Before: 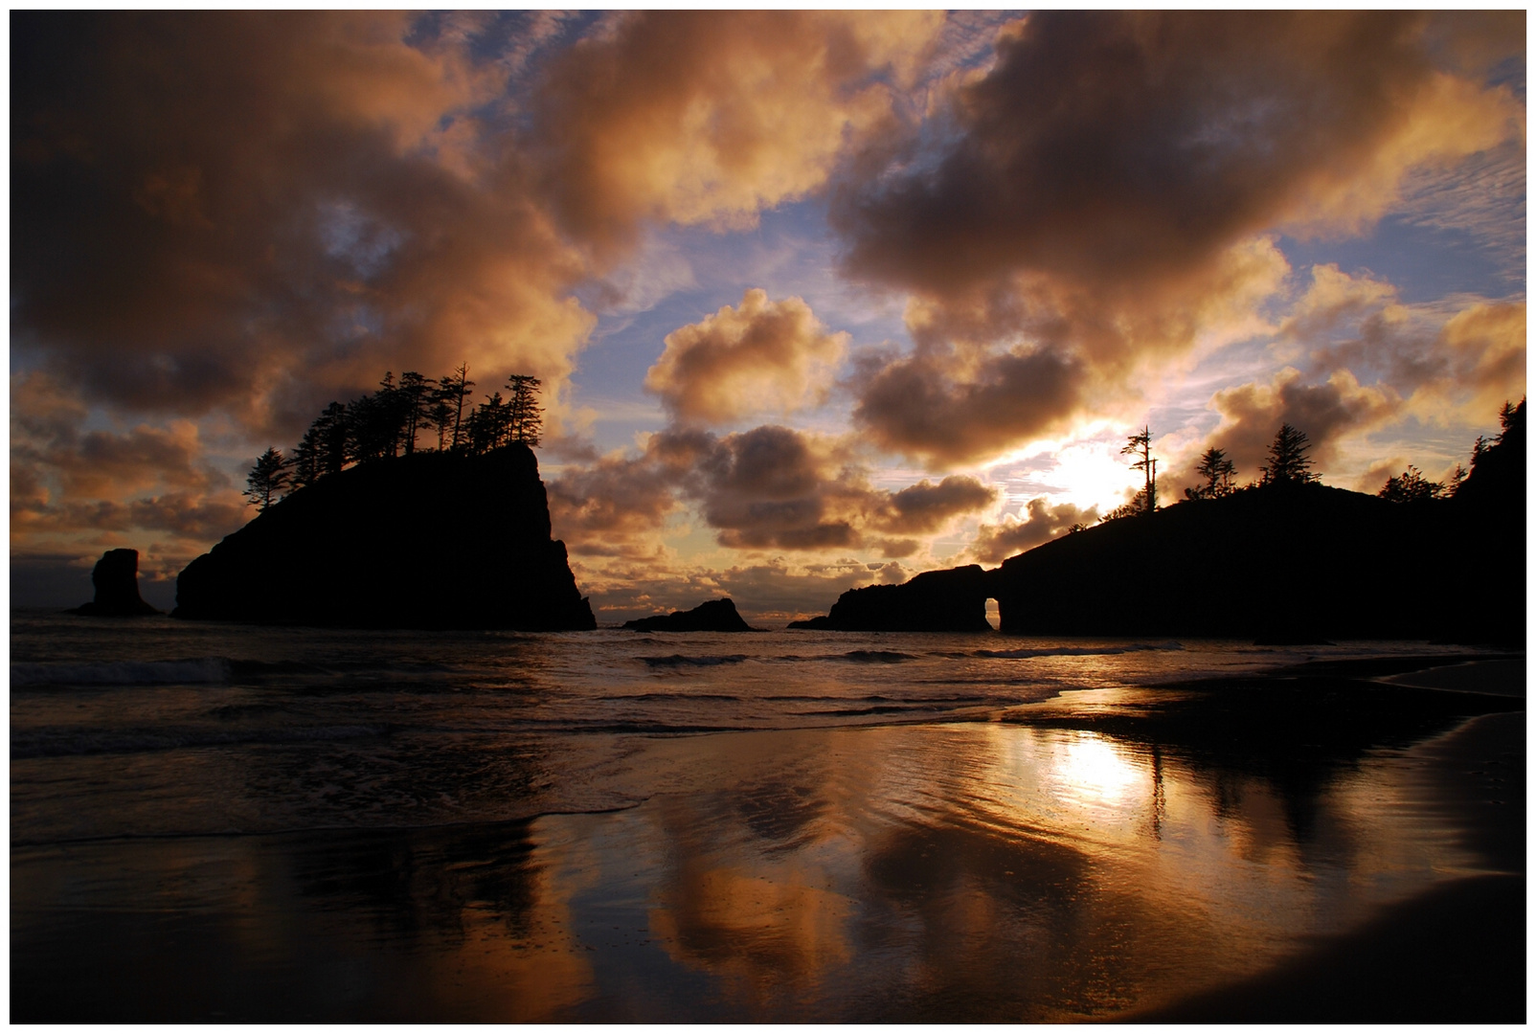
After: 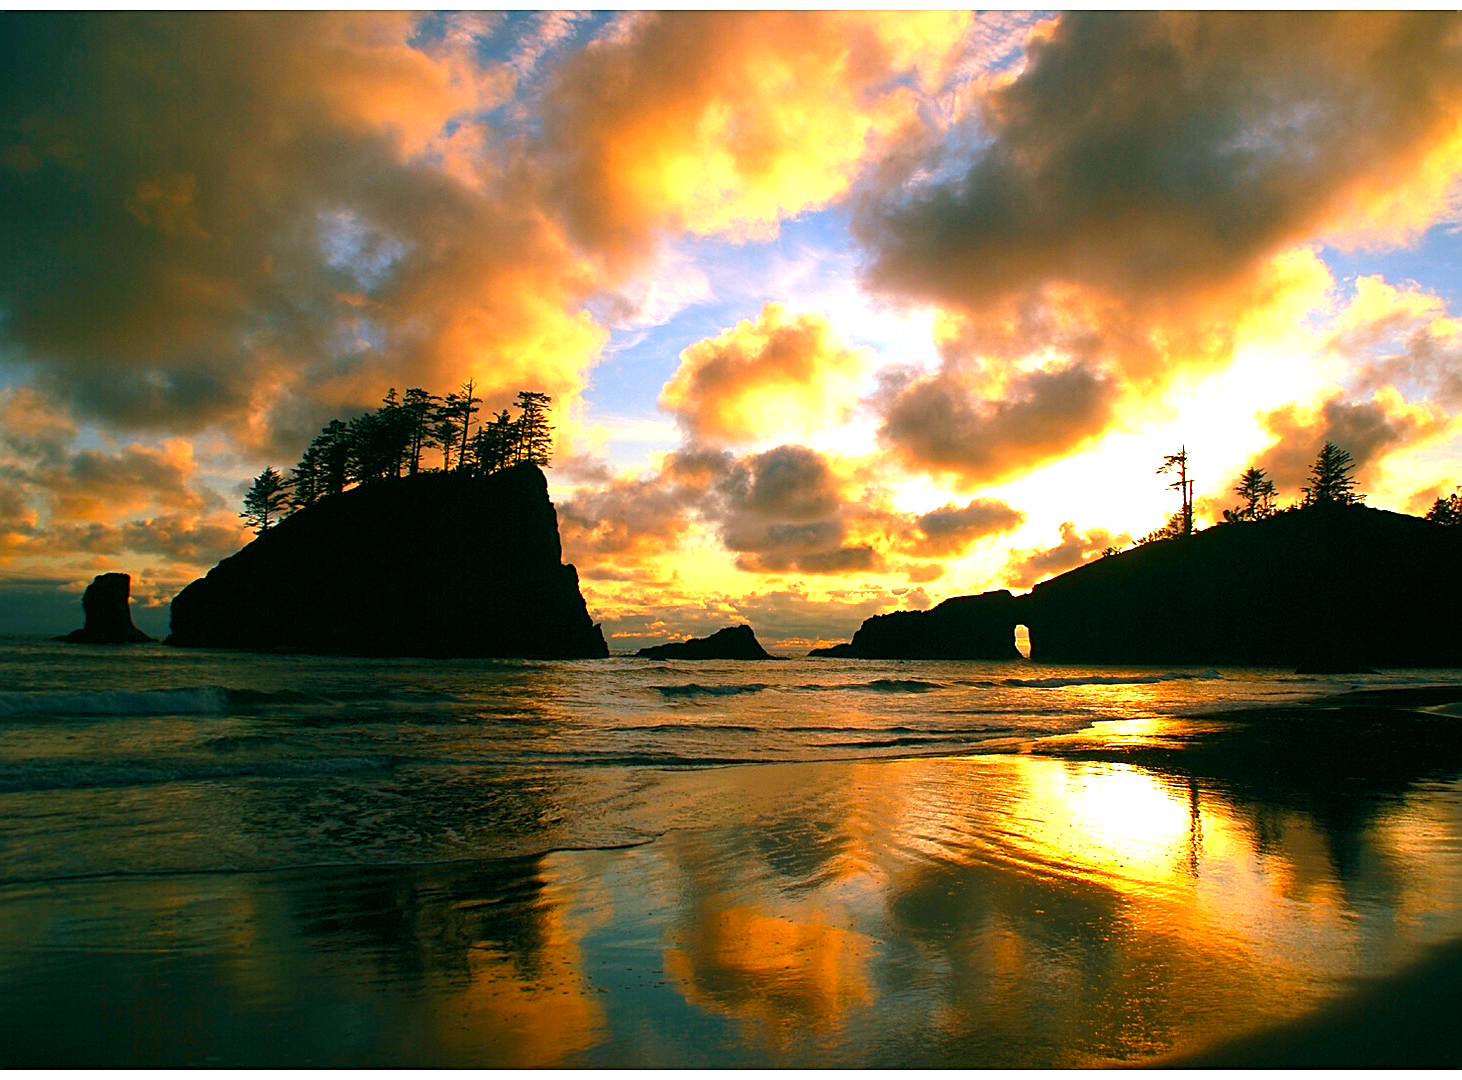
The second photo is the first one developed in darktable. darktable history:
exposure: black level correction 0, exposure 1.697 EV, compensate highlight preservation false
sharpen: on, module defaults
color balance rgb: shadows lift › chroma 11.607%, shadows lift › hue 134°, highlights gain › chroma 0.162%, highlights gain › hue 332.07°, perceptual saturation grading › global saturation 0.104%
crop and rotate: left 0.88%, right 7.968%
color correction: highlights a* -7.35, highlights b* 1.04, shadows a* -2.9, saturation 1.4
